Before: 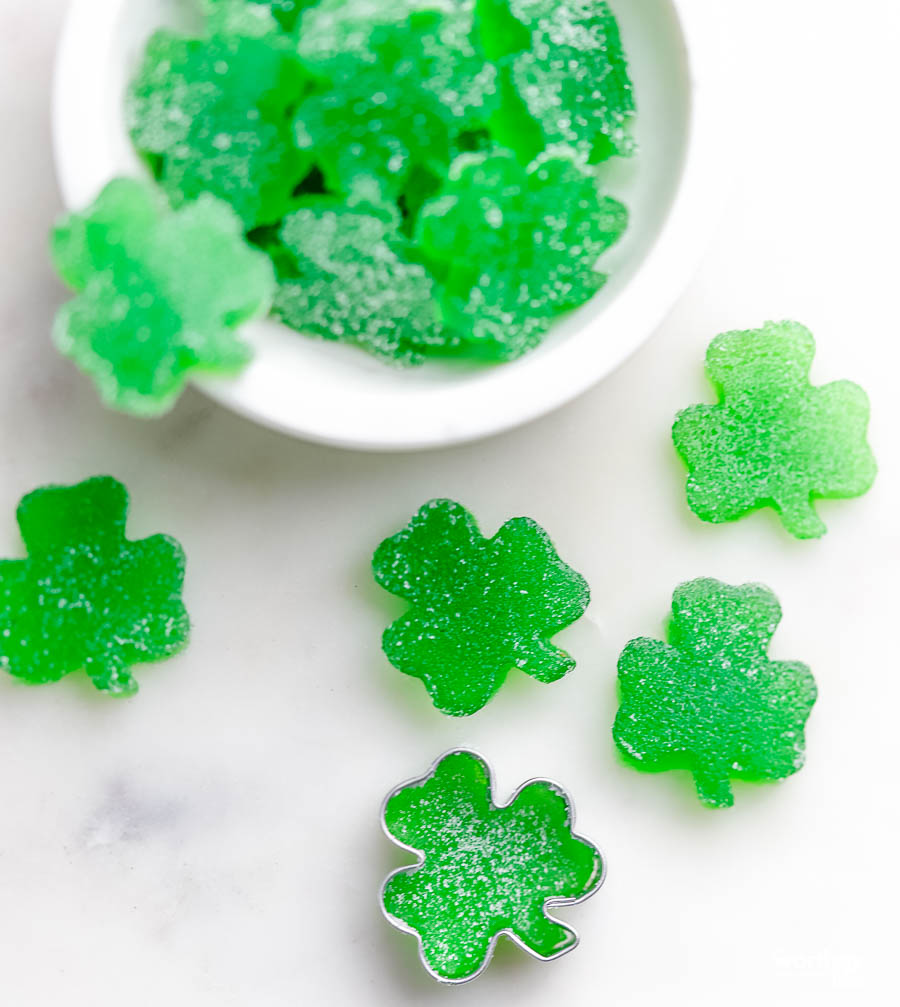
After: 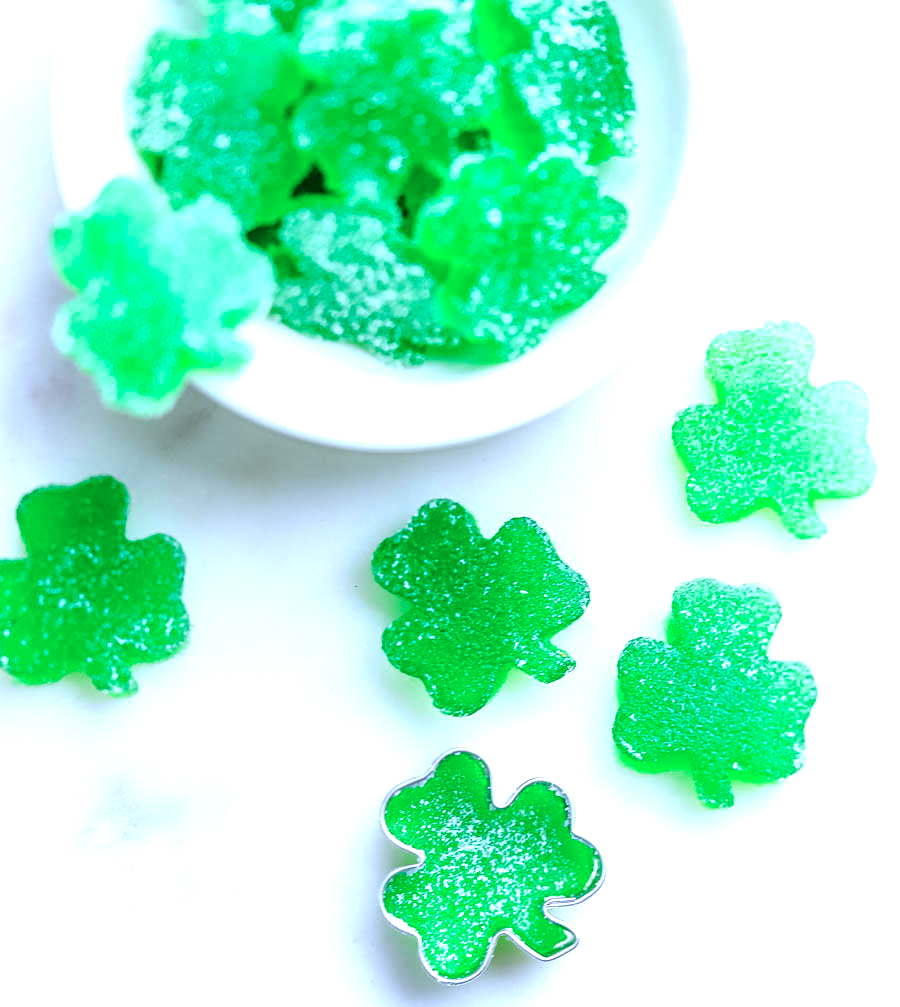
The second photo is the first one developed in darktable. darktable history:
local contrast: on, module defaults
color calibration: illuminant custom, x 0.387, y 0.387, temperature 3802.16 K
exposure: black level correction 0, exposure 0.697 EV, compensate highlight preservation false
